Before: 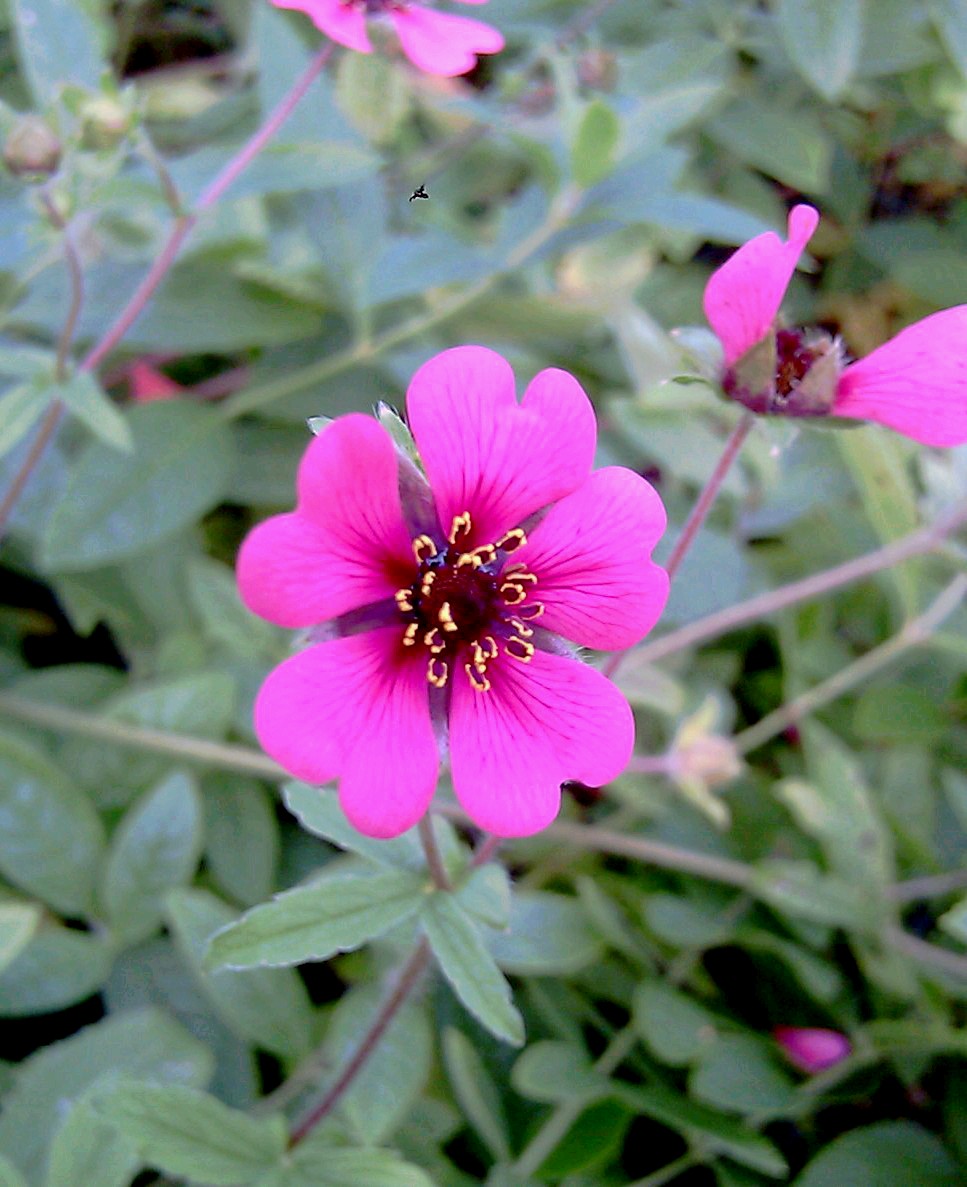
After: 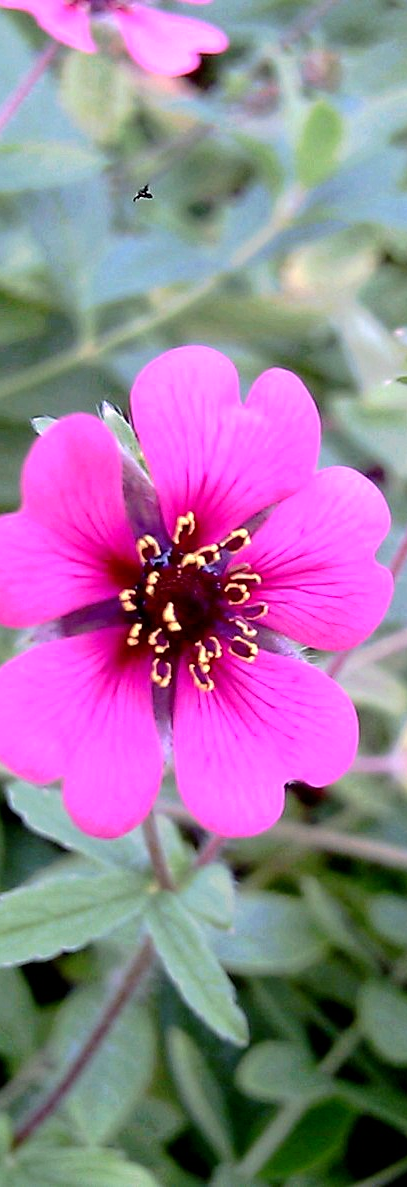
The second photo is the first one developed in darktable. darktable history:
tone equalizer: -8 EV -0.417 EV, -7 EV -0.389 EV, -6 EV -0.333 EV, -5 EV -0.222 EV, -3 EV 0.222 EV, -2 EV 0.333 EV, -1 EV 0.389 EV, +0 EV 0.417 EV, edges refinement/feathering 500, mask exposure compensation -1.57 EV, preserve details no
crop: left 28.583%, right 29.231%
